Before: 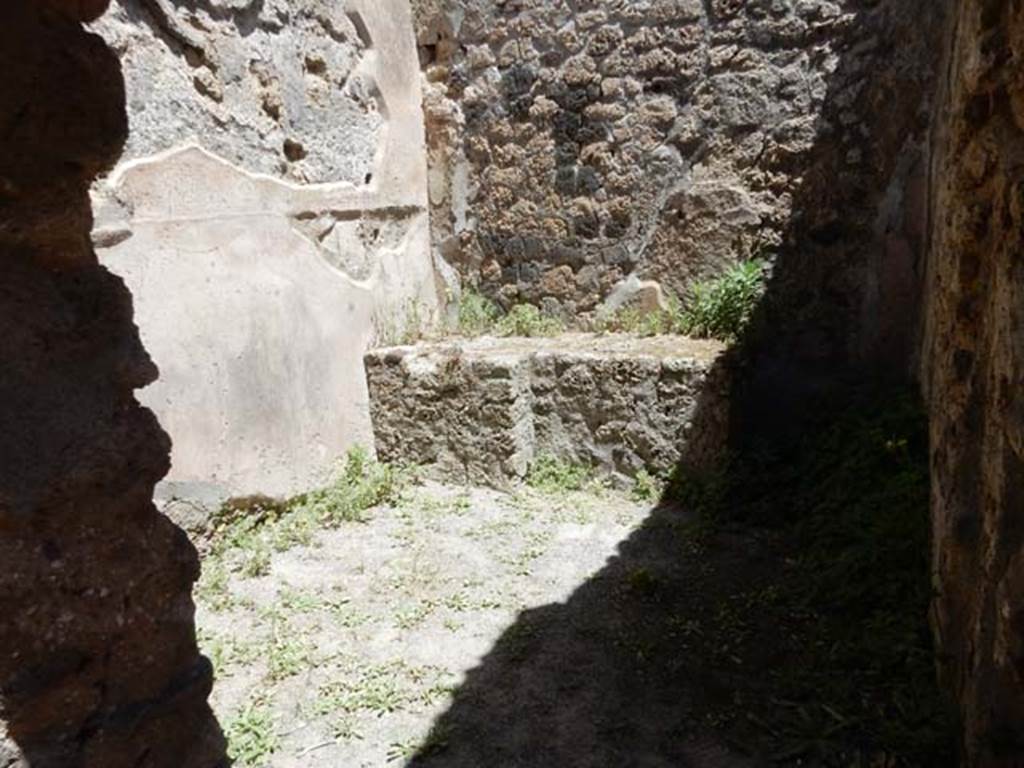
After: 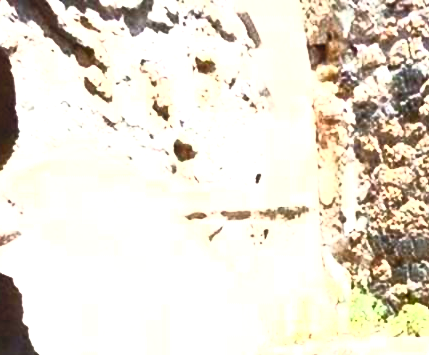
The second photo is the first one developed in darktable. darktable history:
crop and rotate: left 10.817%, top 0.062%, right 47.194%, bottom 53.626%
shadows and highlights: shadows -12.5, white point adjustment 4, highlights 28.33
contrast brightness saturation: contrast 1, brightness 1, saturation 1
